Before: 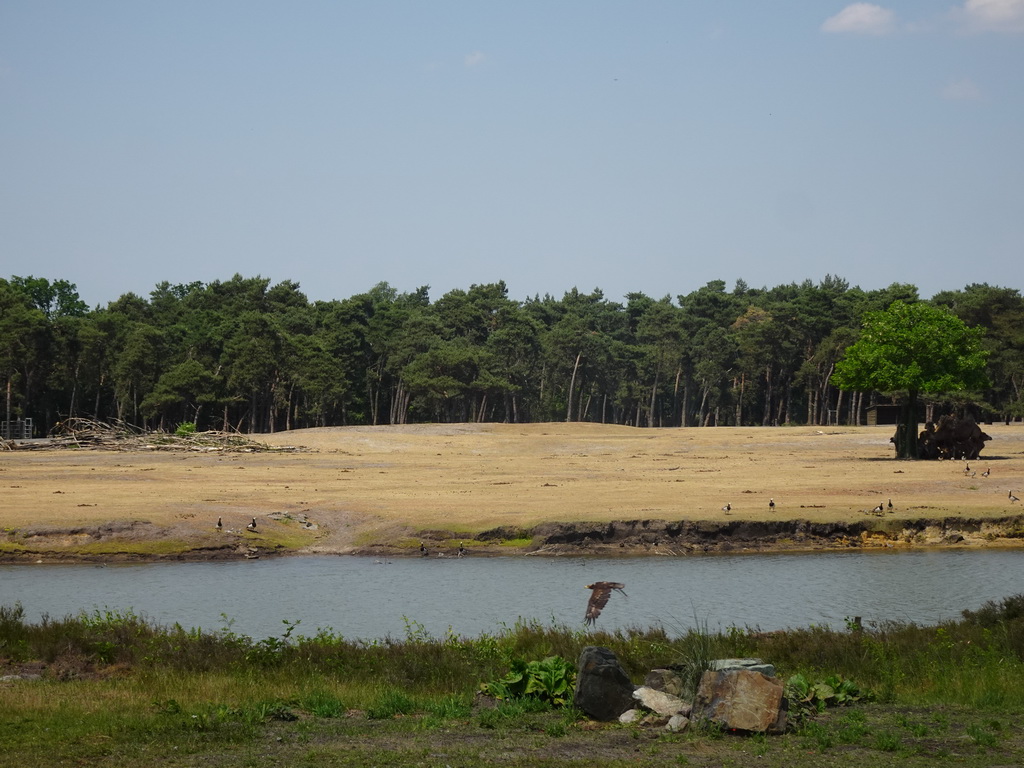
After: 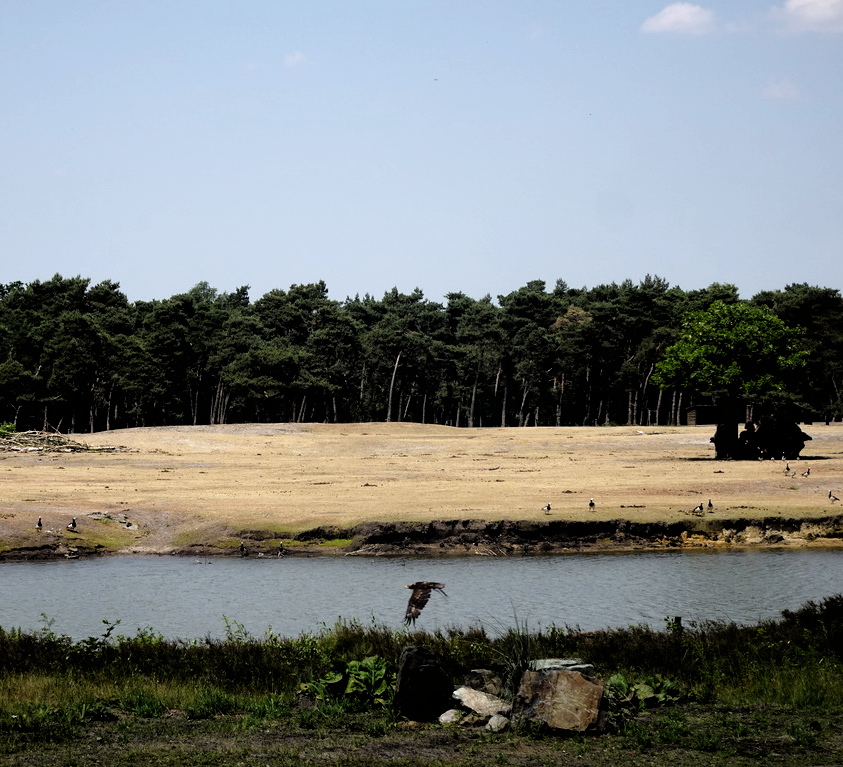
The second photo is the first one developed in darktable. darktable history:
filmic rgb: black relative exposure -3.63 EV, white relative exposure 2.16 EV, hardness 3.62
crop: left 17.582%, bottom 0.031%
white balance: red 1.004, blue 1.024
